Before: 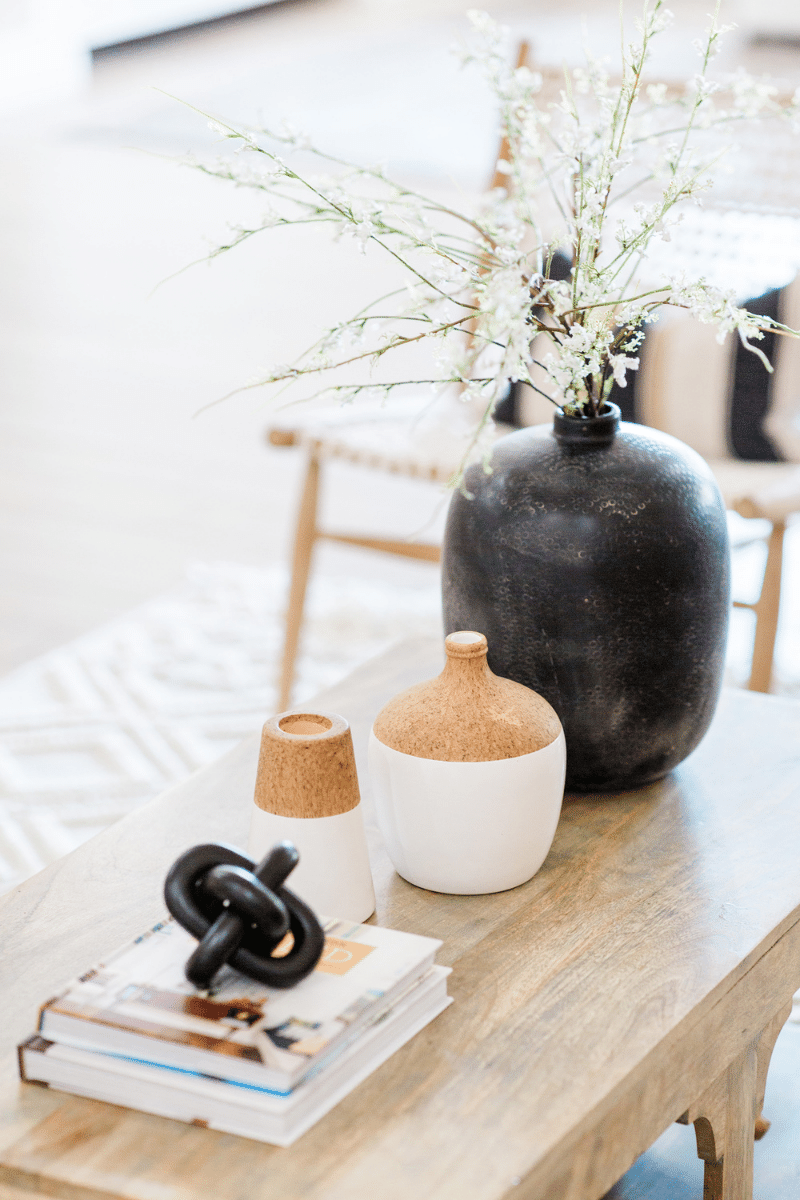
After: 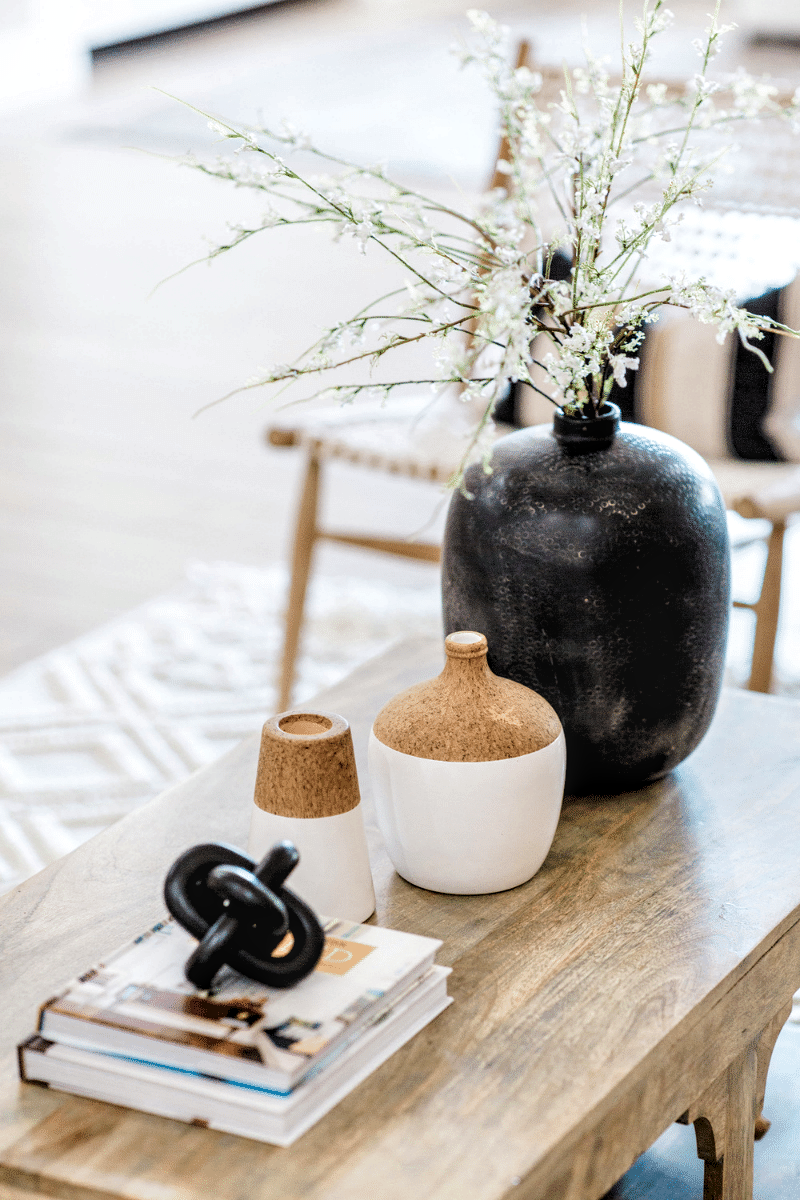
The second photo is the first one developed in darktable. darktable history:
contrast equalizer: octaves 7, y [[0.6 ×6], [0.55 ×6], [0 ×6], [0 ×6], [0 ×6]], mix 0.302
local contrast: detail 130%
levels: levels [0.116, 0.574, 1]
velvia: on, module defaults
exposure: compensate exposure bias true, compensate highlight preservation false
